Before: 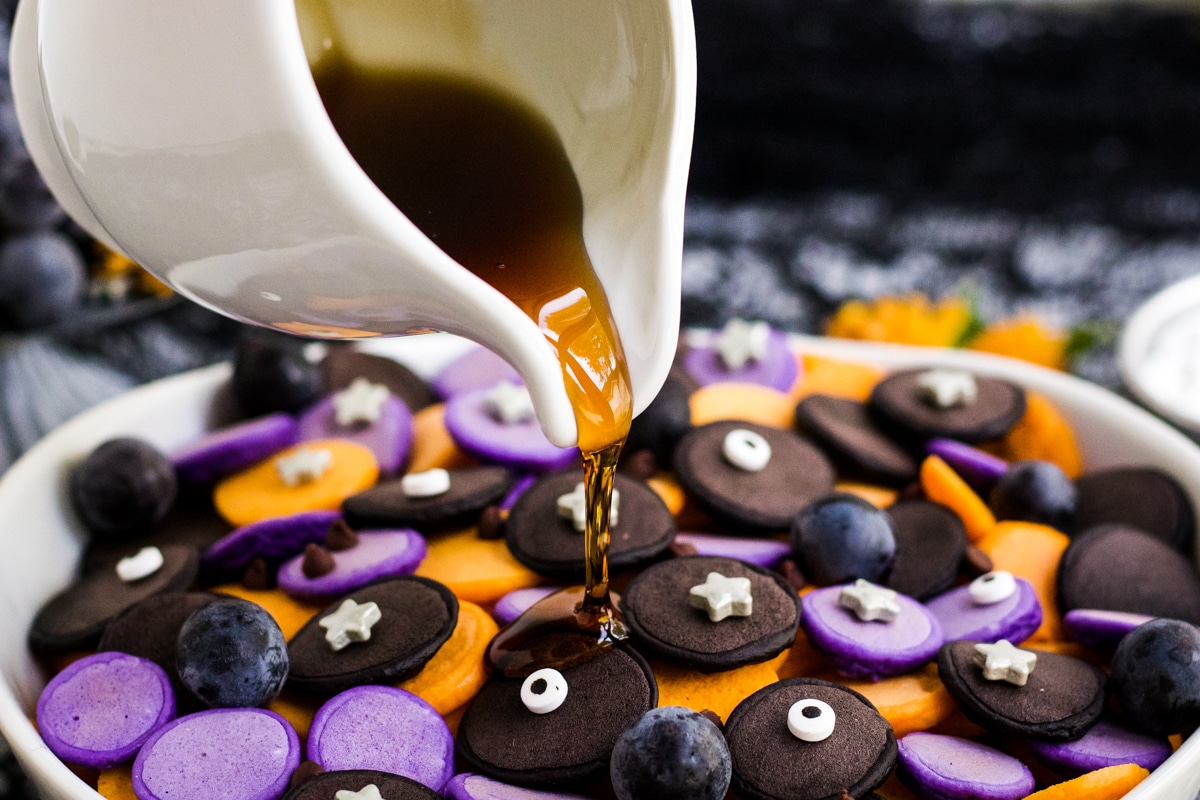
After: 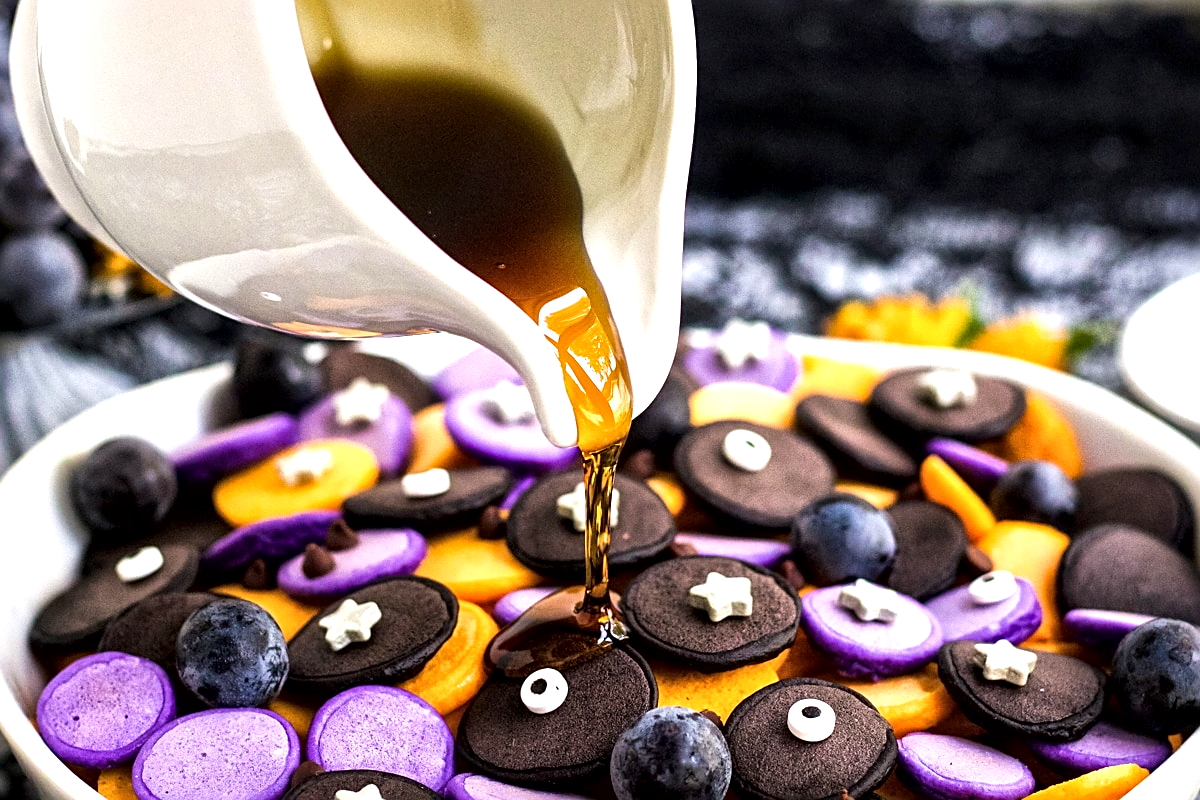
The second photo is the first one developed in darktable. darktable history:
sharpen: on, module defaults
local contrast: mode bilateral grid, contrast 20, coarseness 19, detail 163%, midtone range 0.2
exposure: exposure 0.74 EV, compensate highlight preservation false
